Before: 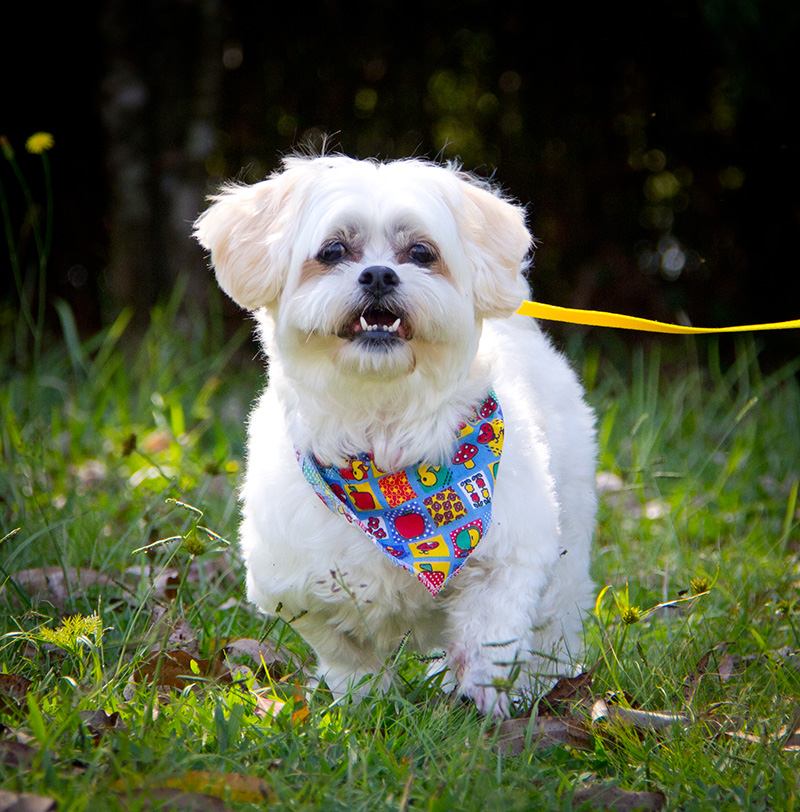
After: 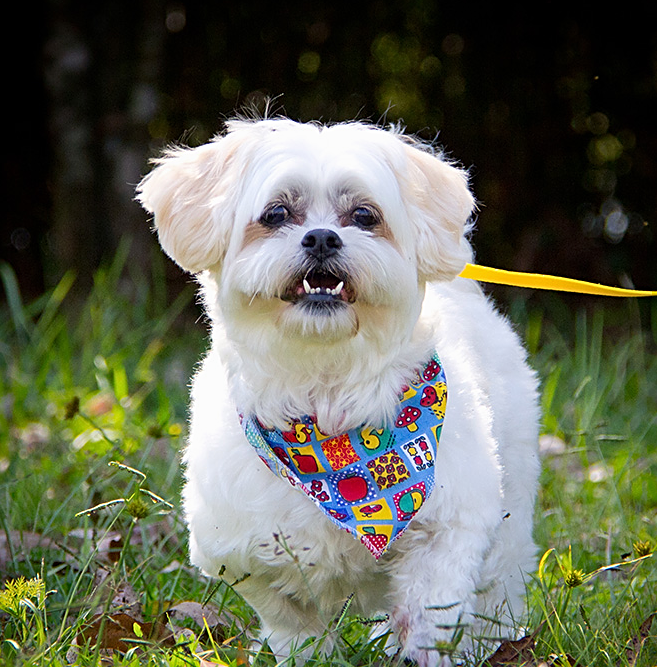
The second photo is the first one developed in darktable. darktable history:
exposure: exposure -0.04 EV, compensate highlight preservation false
crop and rotate: left 7.196%, top 4.574%, right 10.605%, bottom 13.178%
white balance: emerald 1
sharpen: on, module defaults
